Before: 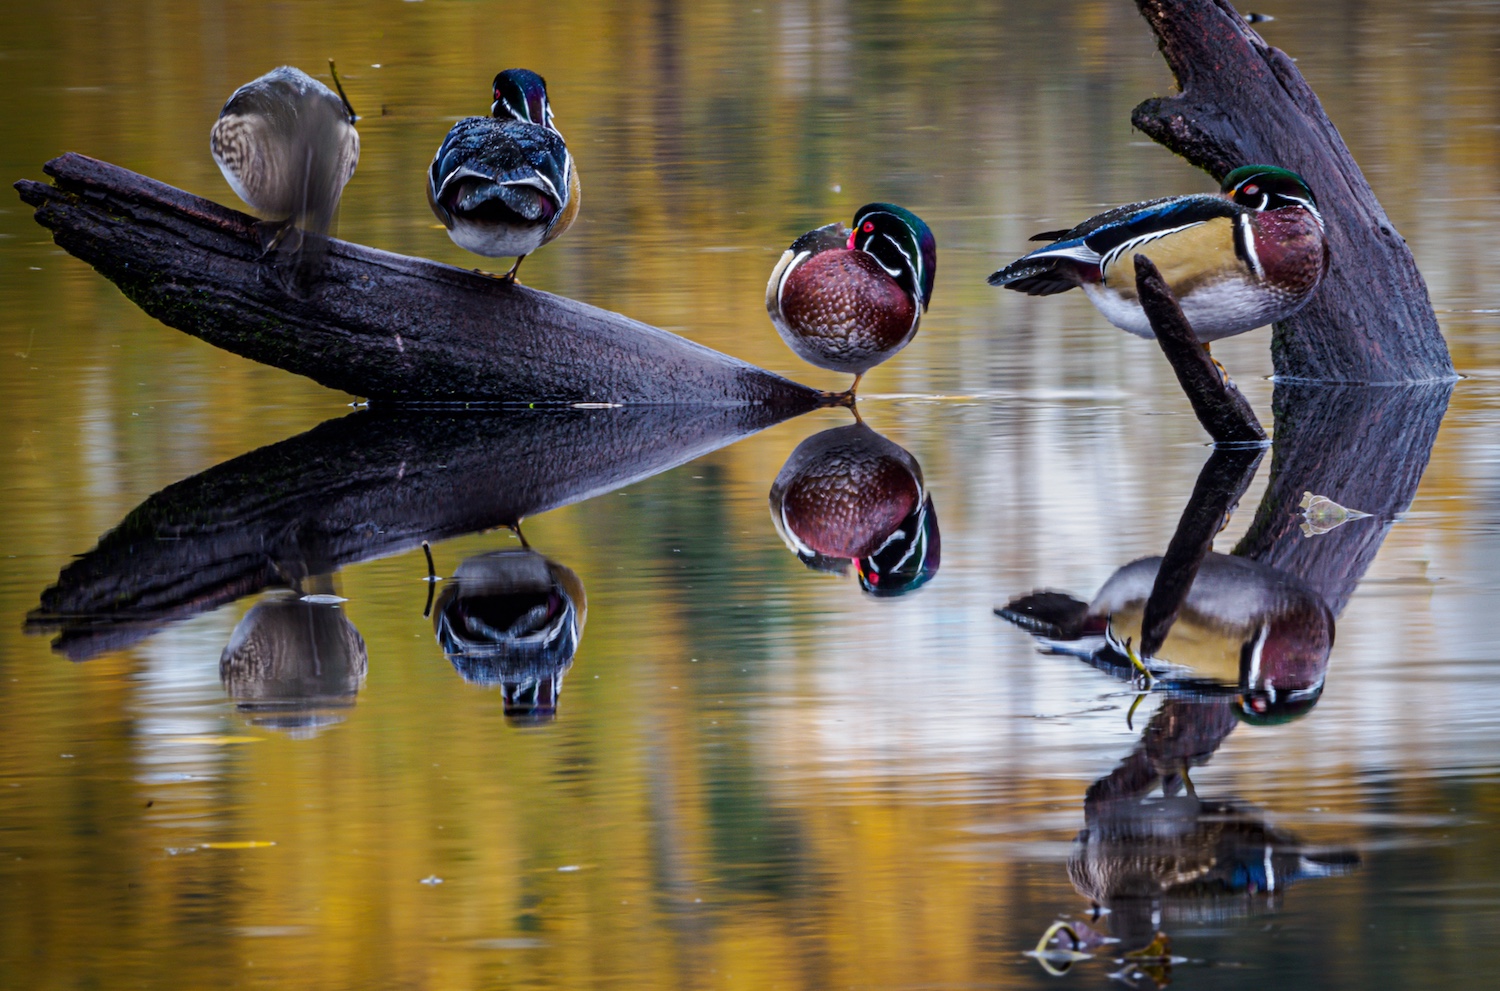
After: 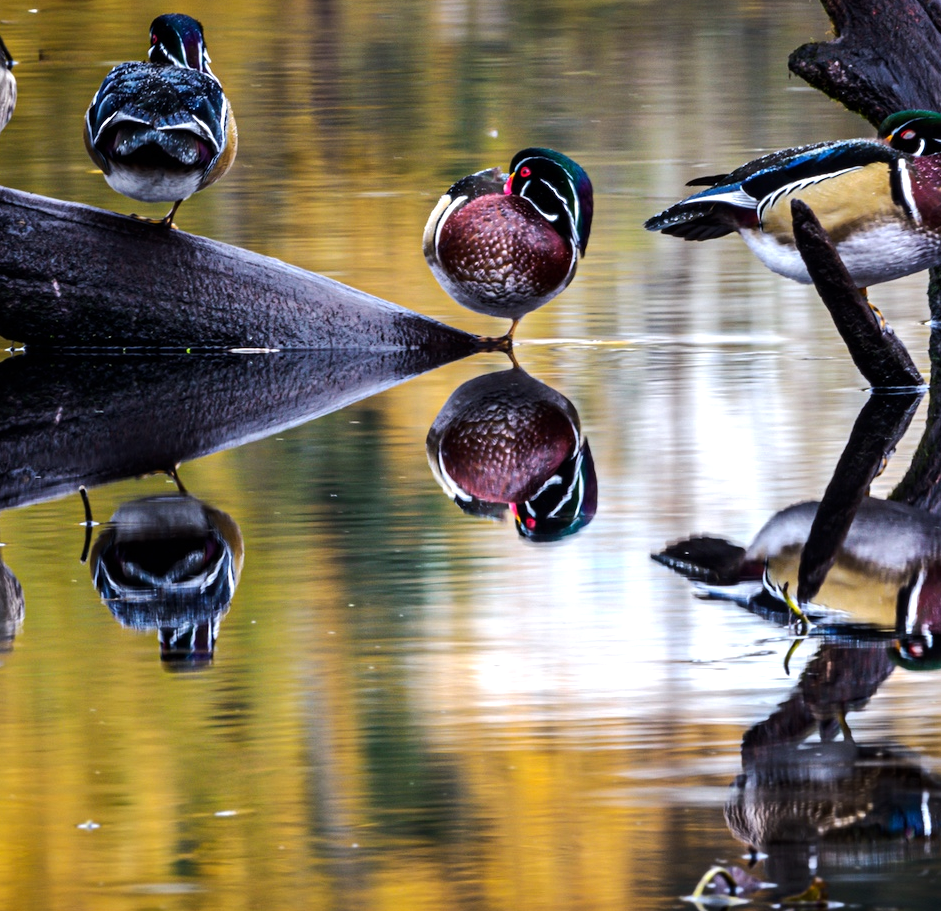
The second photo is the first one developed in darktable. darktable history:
tone equalizer: -8 EV -0.755 EV, -7 EV -0.681 EV, -6 EV -0.64 EV, -5 EV -0.376 EV, -3 EV 0.403 EV, -2 EV 0.6 EV, -1 EV 0.692 EV, +0 EV 0.72 EV, edges refinement/feathering 500, mask exposure compensation -1.57 EV, preserve details no
crop and rotate: left 22.903%, top 5.636%, right 14.298%, bottom 2.362%
